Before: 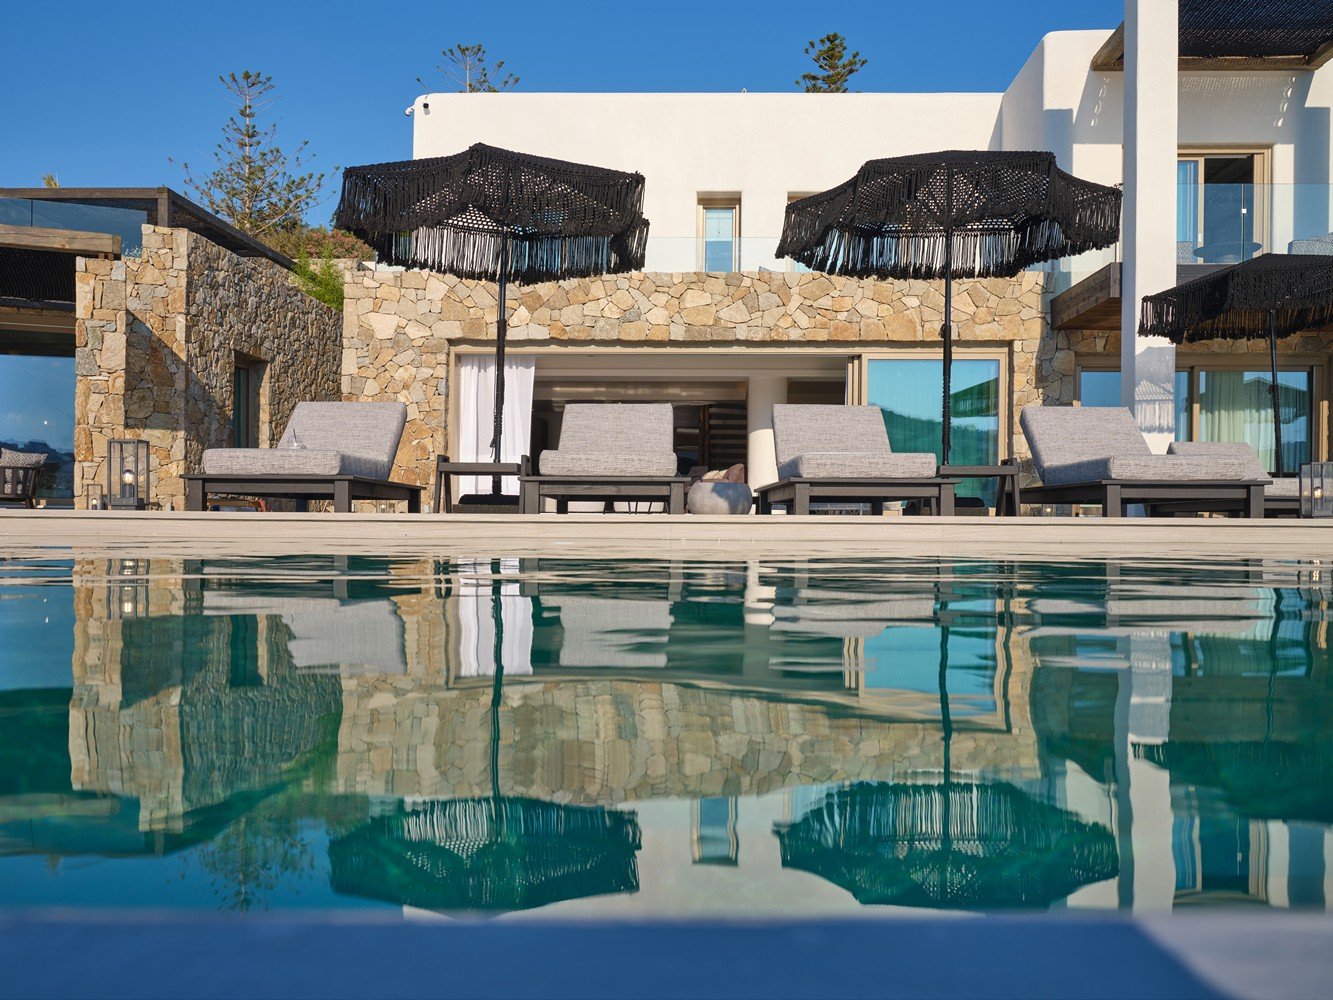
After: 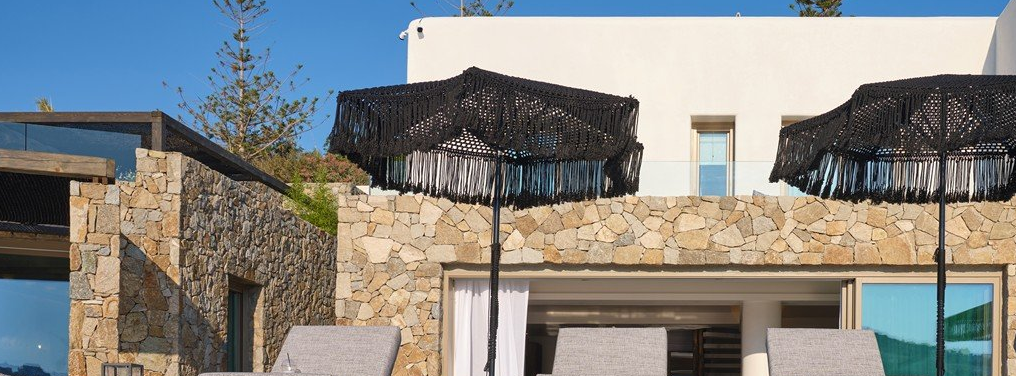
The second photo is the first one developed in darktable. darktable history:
crop: left 0.517%, top 7.635%, right 23.19%, bottom 54.749%
